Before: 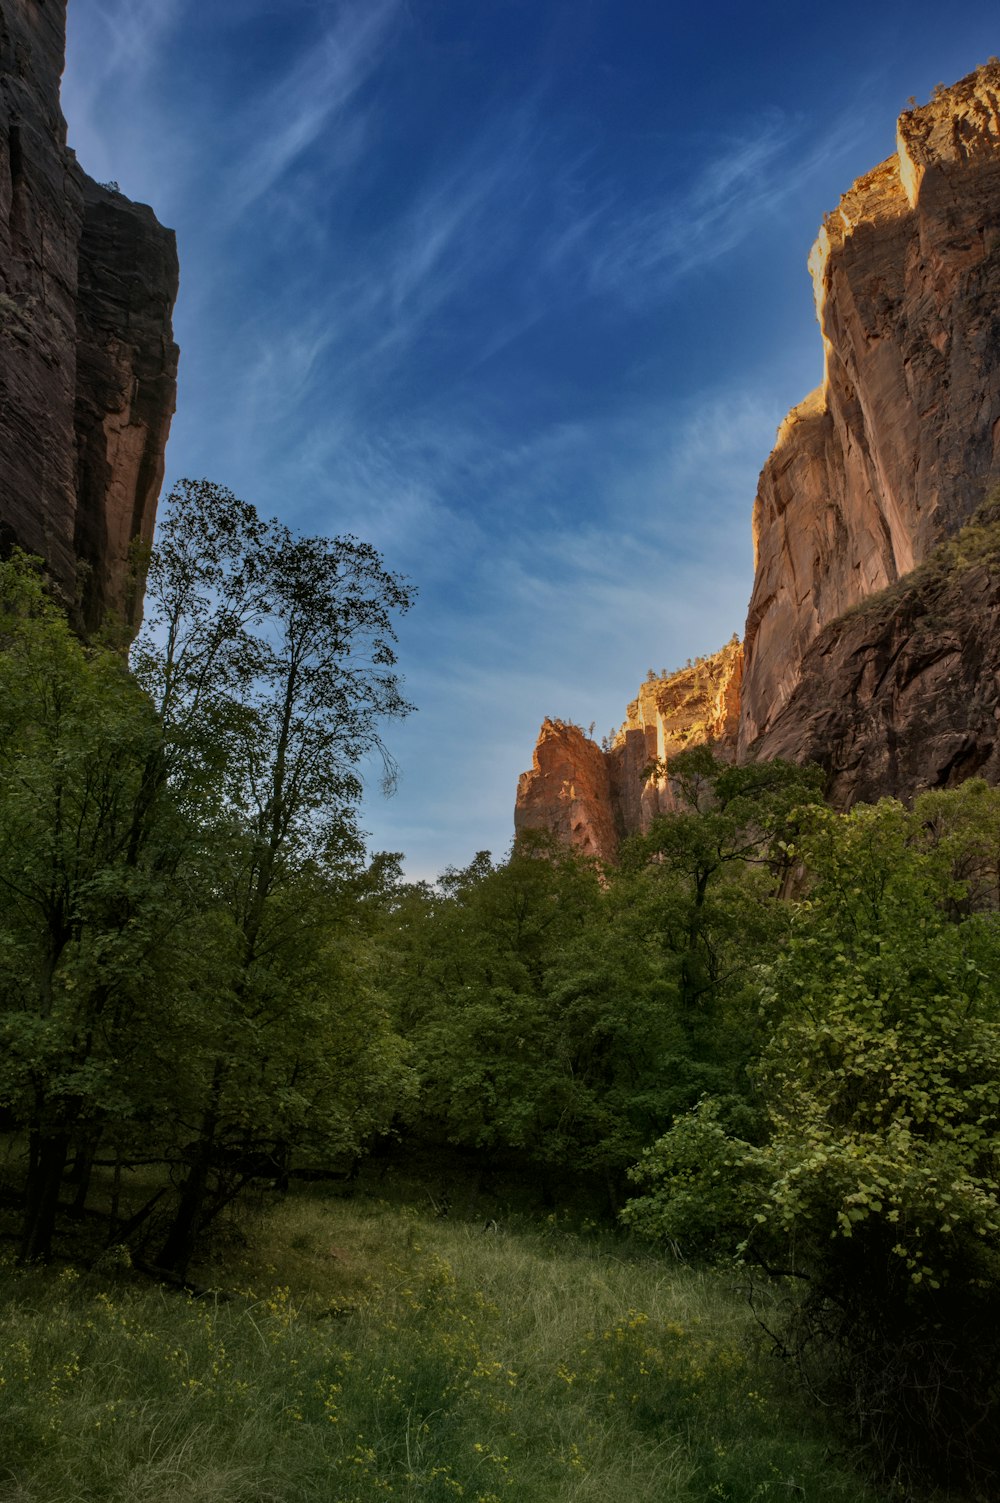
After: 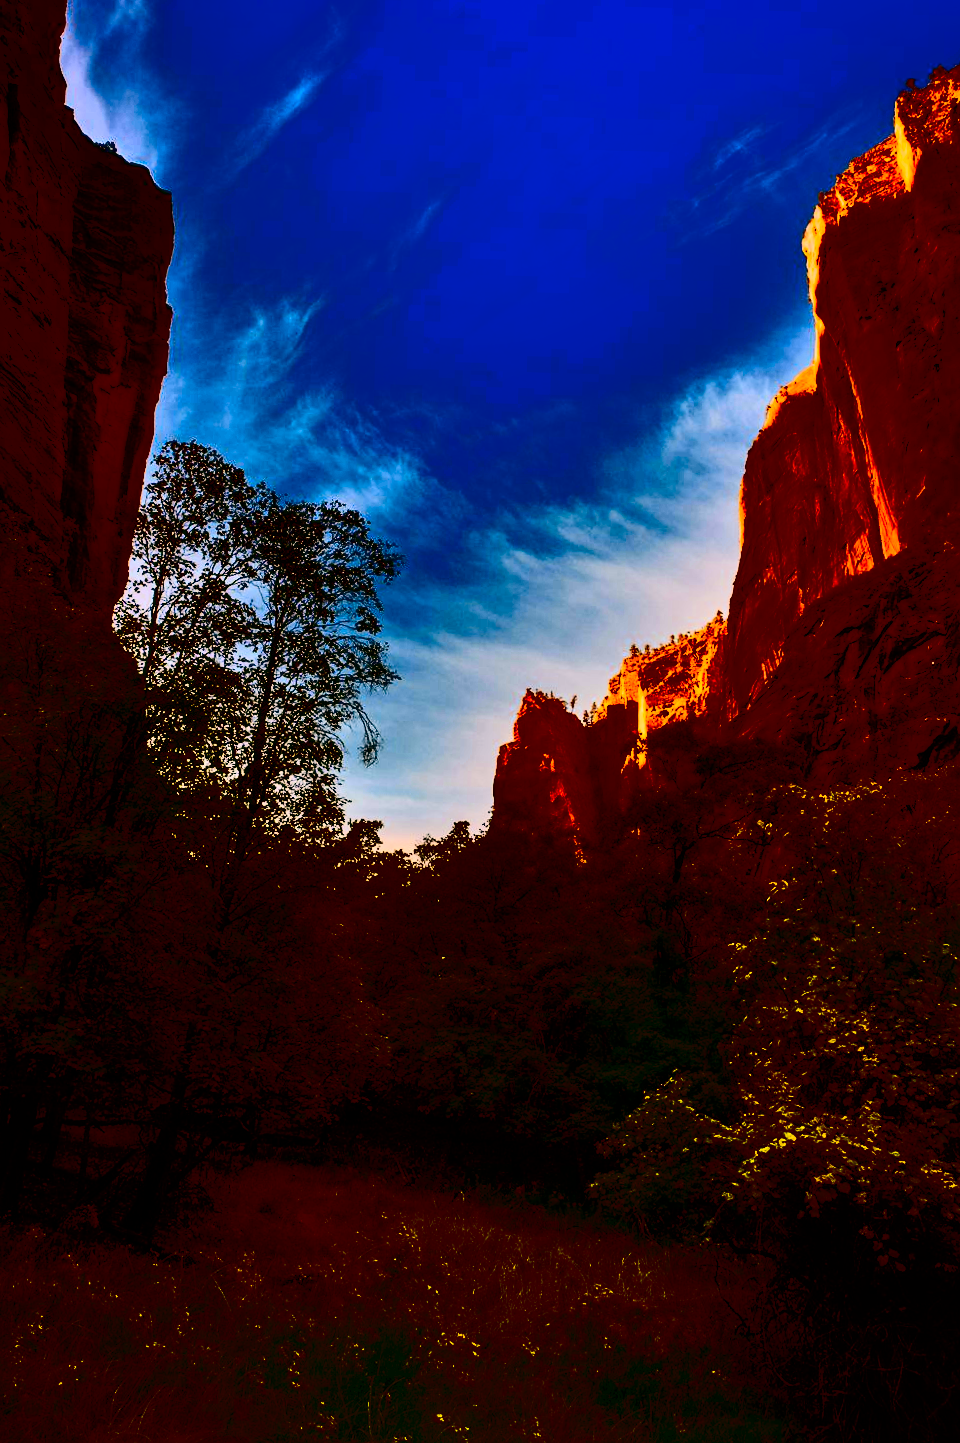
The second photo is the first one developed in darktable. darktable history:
color balance rgb: power › chroma 2.484%, power › hue 67.35°, highlights gain › chroma 4.394%, highlights gain › hue 34.49°, perceptual saturation grading › global saturation 20%, perceptual saturation grading › highlights -25.101%, perceptual saturation grading › shadows 49.706%
shadows and highlights: shadows 37.26, highlights -27.12, soften with gaussian
sharpen: radius 1.017, threshold 0.938
exposure: exposure 0.197 EV, compensate highlight preservation false
crop and rotate: angle -1.6°
contrast brightness saturation: contrast 0.765, brightness -0.989, saturation 0.994
color zones: curves: ch0 [(0.068, 0.464) (0.25, 0.5) (0.48, 0.508) (0.75, 0.536) (0.886, 0.476) (0.967, 0.456)]; ch1 [(0.066, 0.456) (0.25, 0.5) (0.616, 0.508) (0.746, 0.56) (0.934, 0.444)]
